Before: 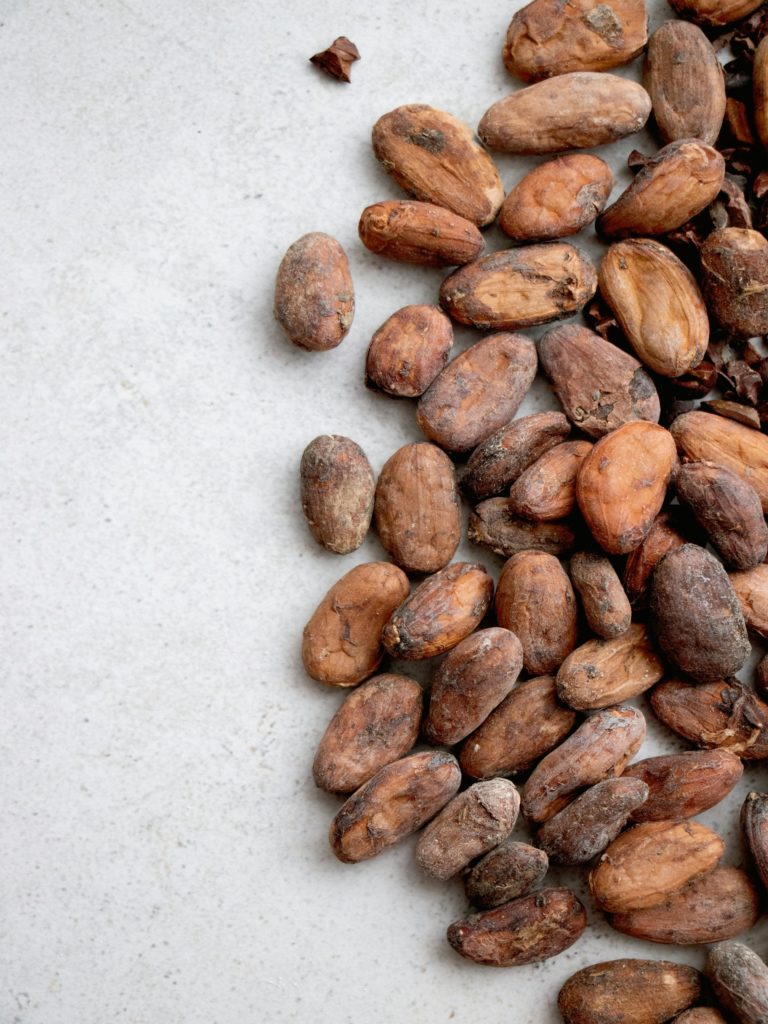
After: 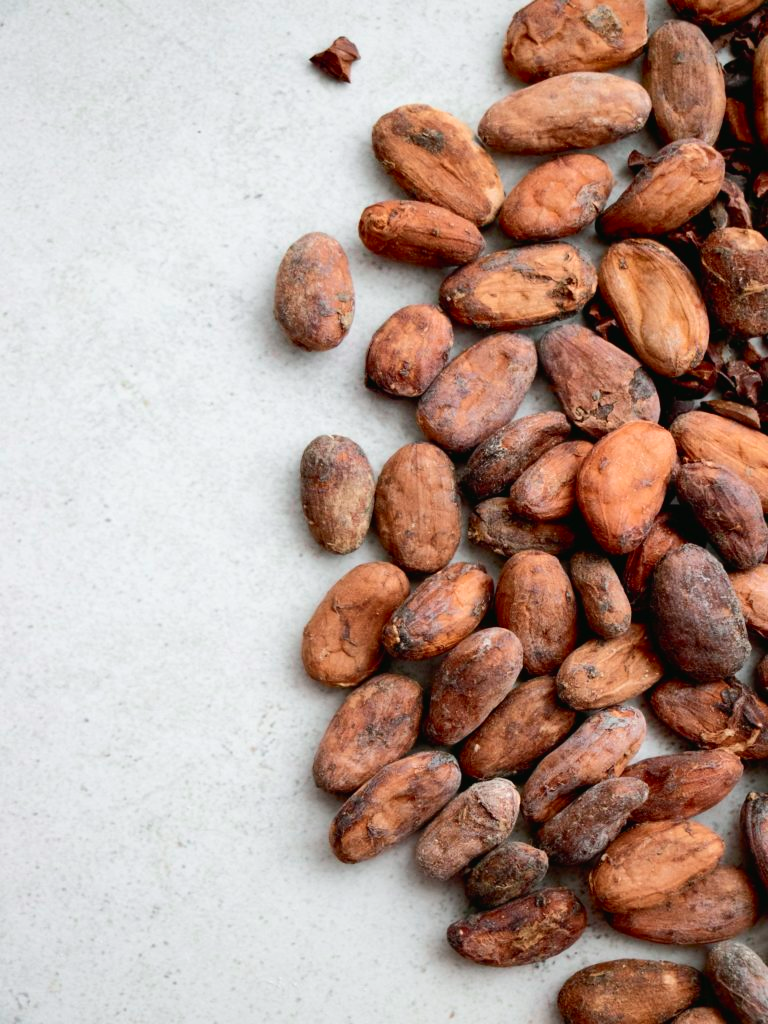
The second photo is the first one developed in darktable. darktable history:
tone curve: curves: ch0 [(0, 0.01) (0.037, 0.032) (0.131, 0.108) (0.275, 0.258) (0.483, 0.512) (0.61, 0.661) (0.696, 0.742) (0.792, 0.834) (0.911, 0.936) (0.997, 0.995)]; ch1 [(0, 0) (0.308, 0.29) (0.425, 0.411) (0.503, 0.502) (0.529, 0.543) (0.683, 0.706) (0.746, 0.77) (1, 1)]; ch2 [(0, 0) (0.225, 0.214) (0.334, 0.339) (0.401, 0.415) (0.485, 0.487) (0.502, 0.502) (0.525, 0.523) (0.545, 0.552) (0.587, 0.61) (0.636, 0.654) (0.711, 0.729) (0.845, 0.855) (0.998, 0.977)], color space Lab, independent channels, preserve colors none
shadows and highlights: shadows 25, highlights -25
